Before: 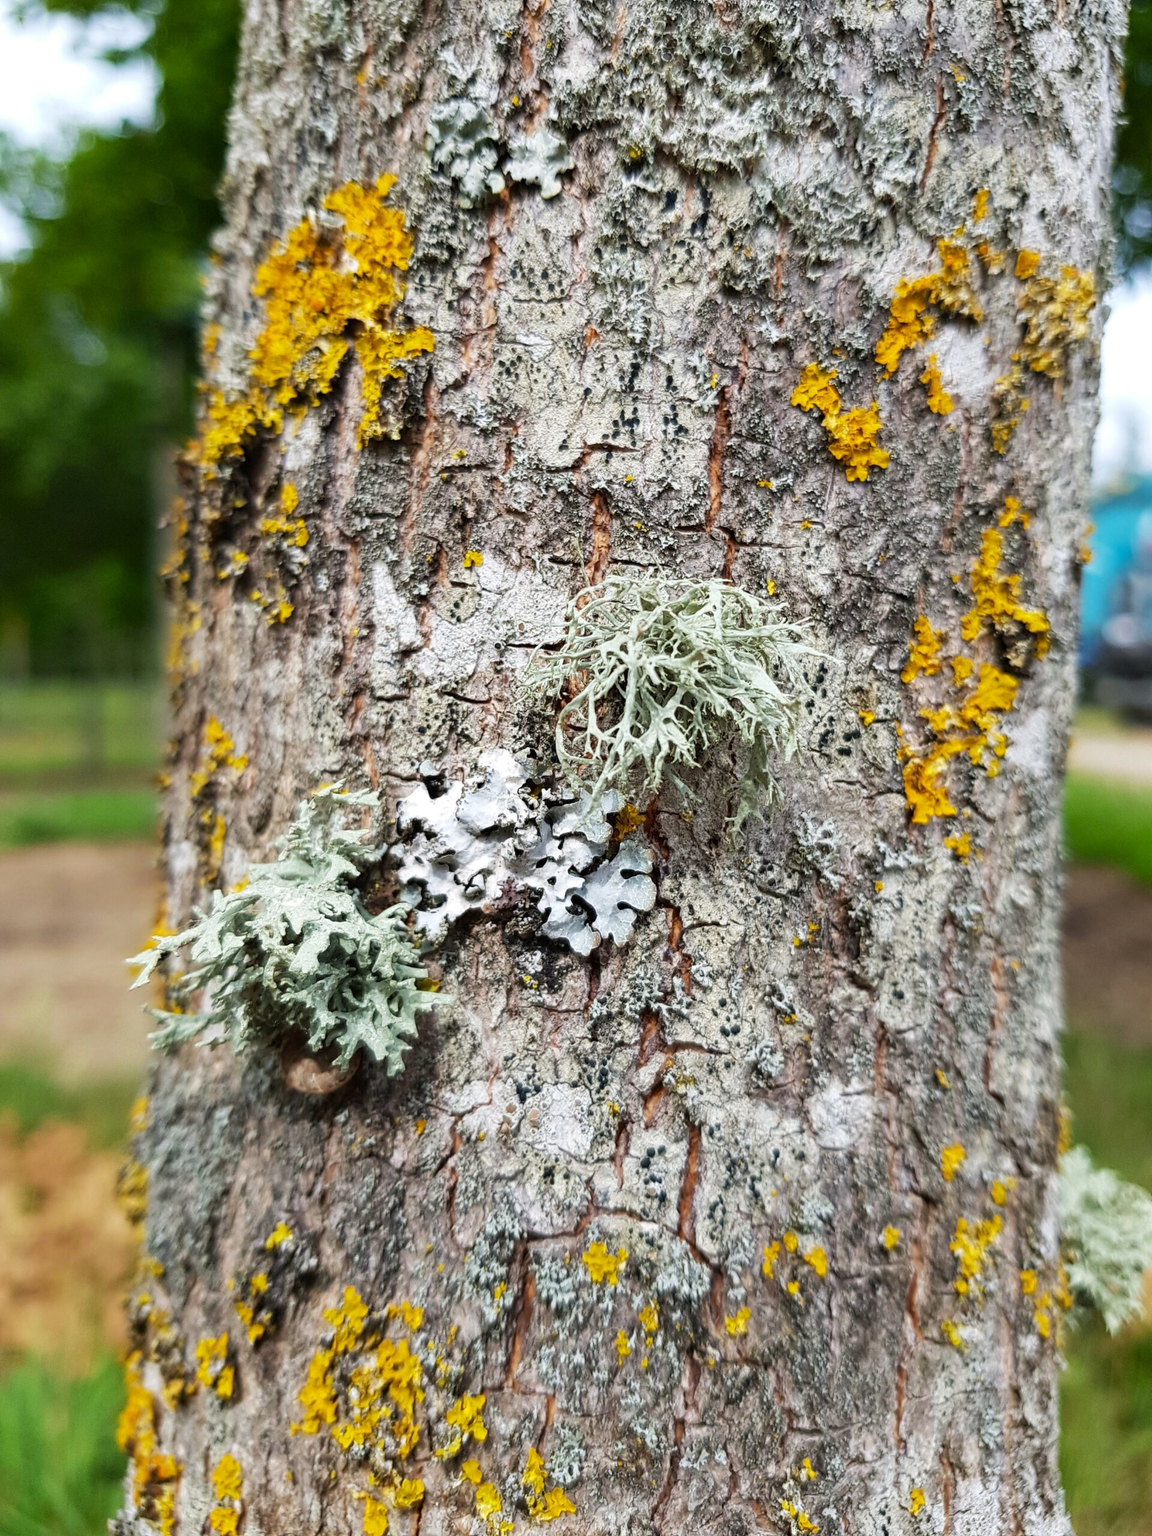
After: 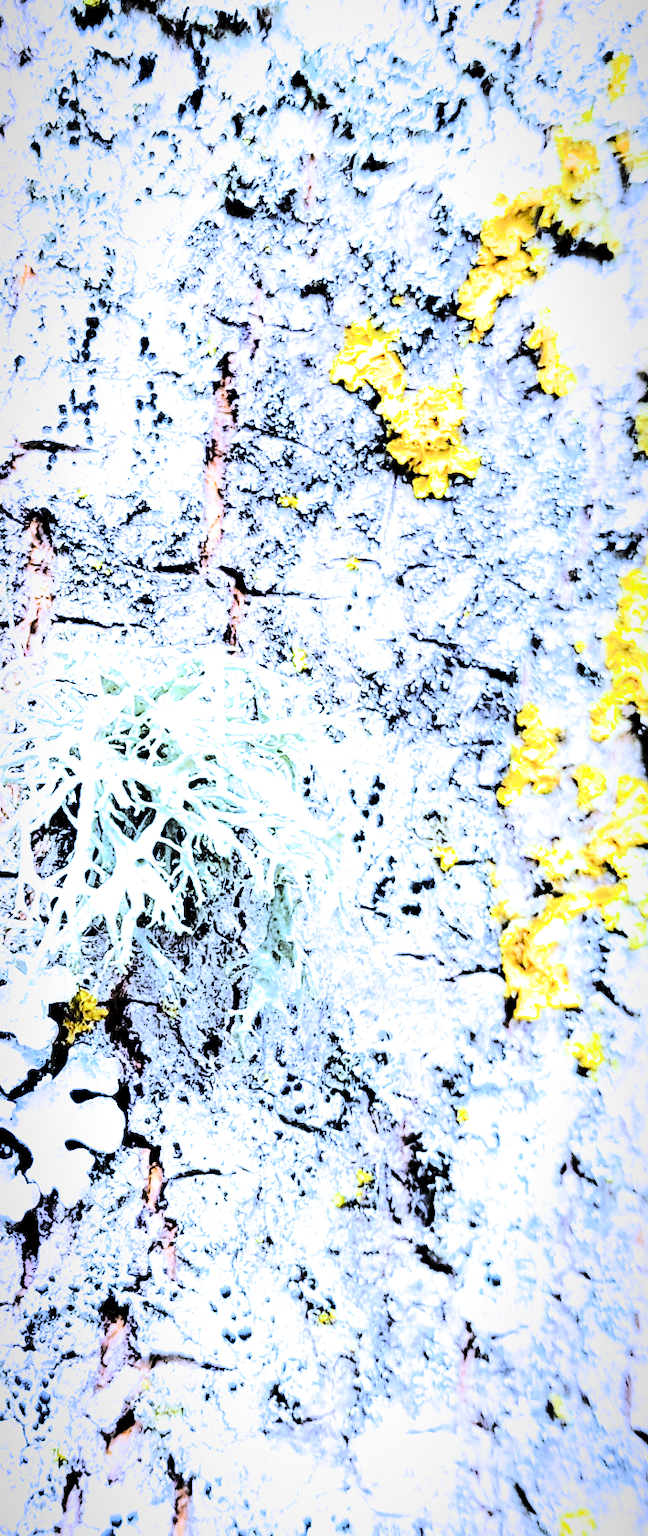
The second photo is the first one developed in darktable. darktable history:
exposure: black level correction 0, exposure 1.7 EV, compensate exposure bias true, compensate highlight preservation false
tone curve: curves: ch0 [(0, 0) (0.086, 0.006) (0.148, 0.021) (0.245, 0.105) (0.374, 0.401) (0.444, 0.631) (0.778, 0.915) (1, 1)], color space Lab, linked channels, preserve colors none
vignetting: fall-off start 80.87%, fall-off radius 61.59%, brightness -0.384, saturation 0.007, center (0, 0.007), automatic ratio true, width/height ratio 1.418
crop and rotate: left 49.936%, top 10.094%, right 13.136%, bottom 24.256%
white balance: red 0.766, blue 1.537
filmic rgb: black relative exposure -5.42 EV, white relative exposure 2.85 EV, dynamic range scaling -37.73%, hardness 4, contrast 1.605, highlights saturation mix -0.93%
